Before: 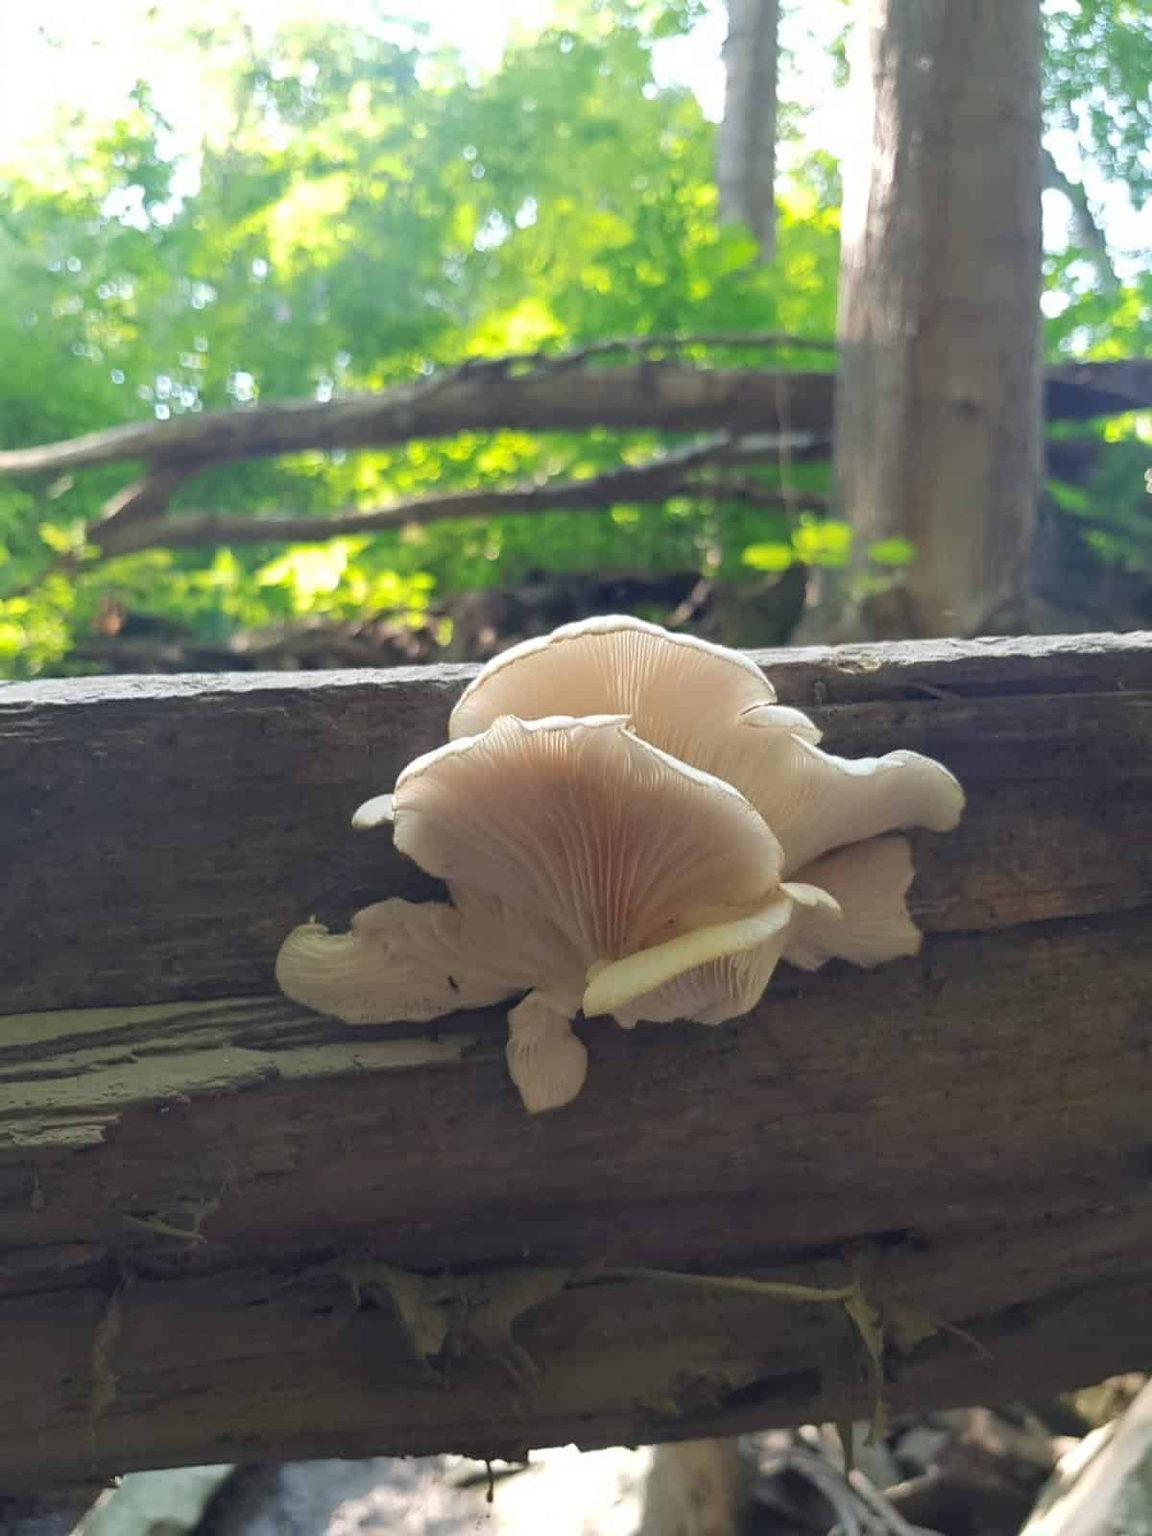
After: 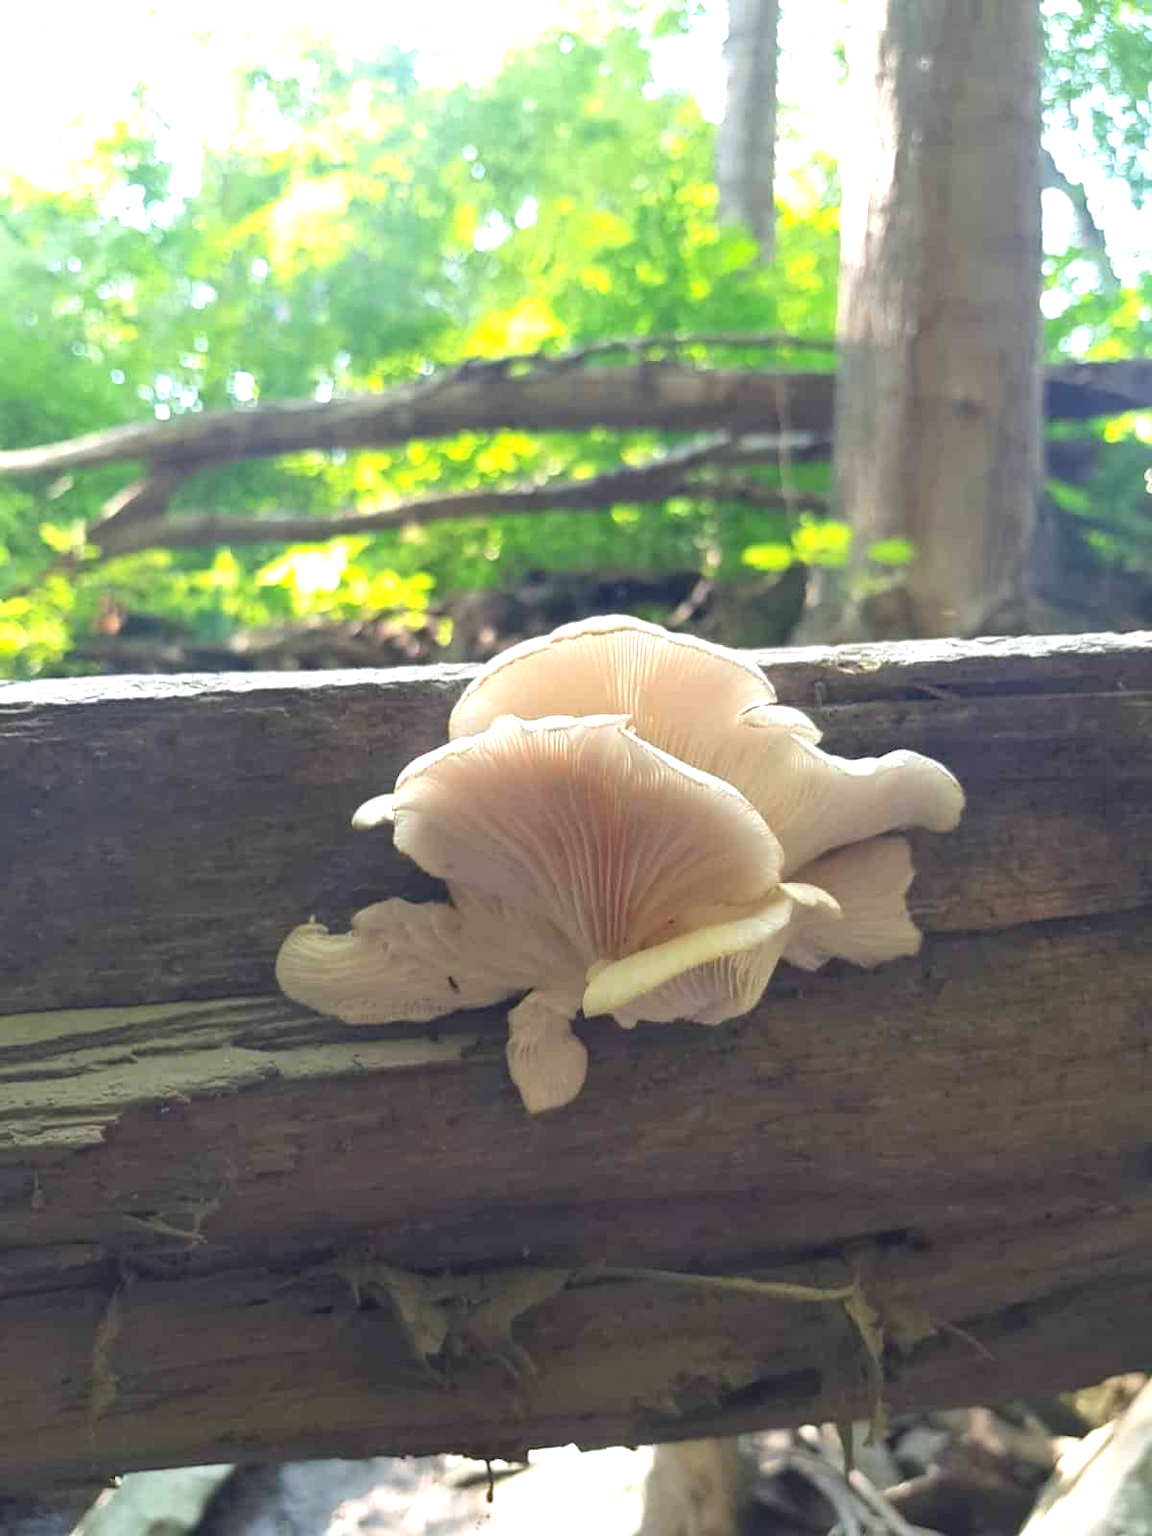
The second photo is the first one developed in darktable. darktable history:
exposure: black level correction 0, exposure 0.699 EV, compensate exposure bias true, compensate highlight preservation false
